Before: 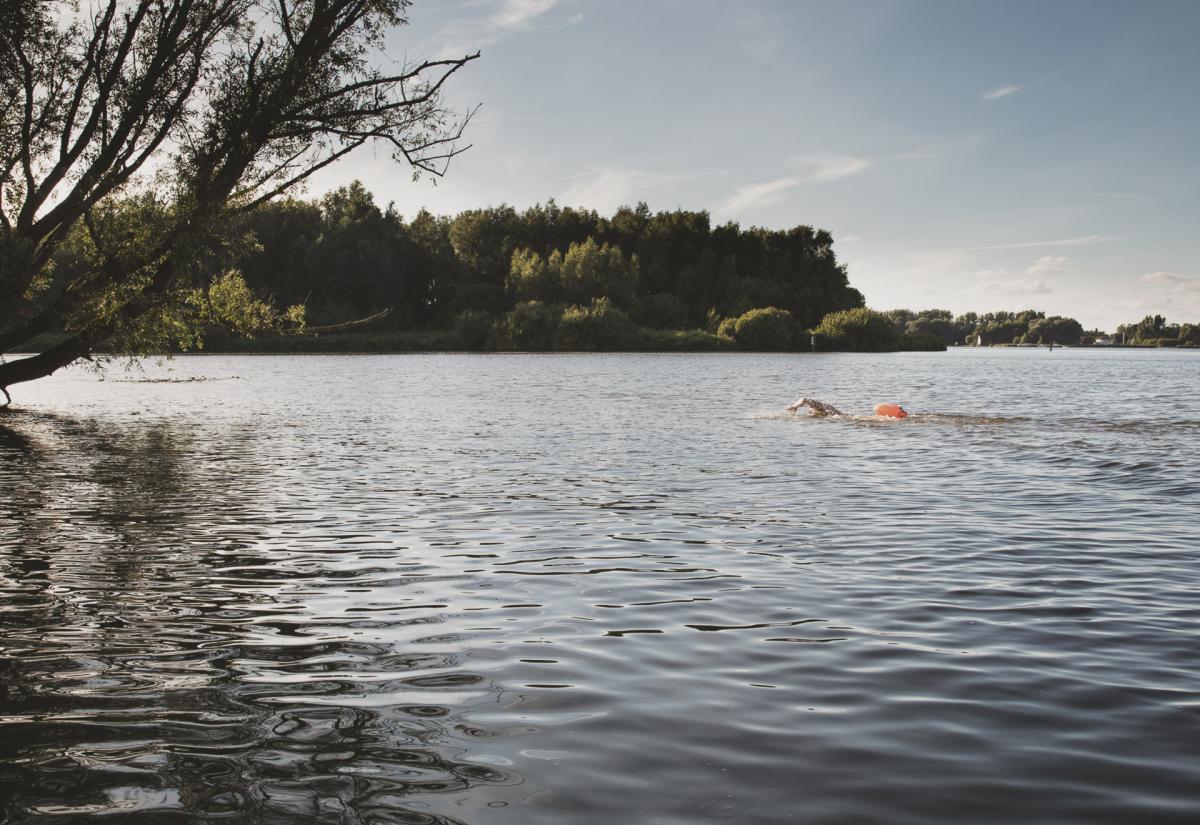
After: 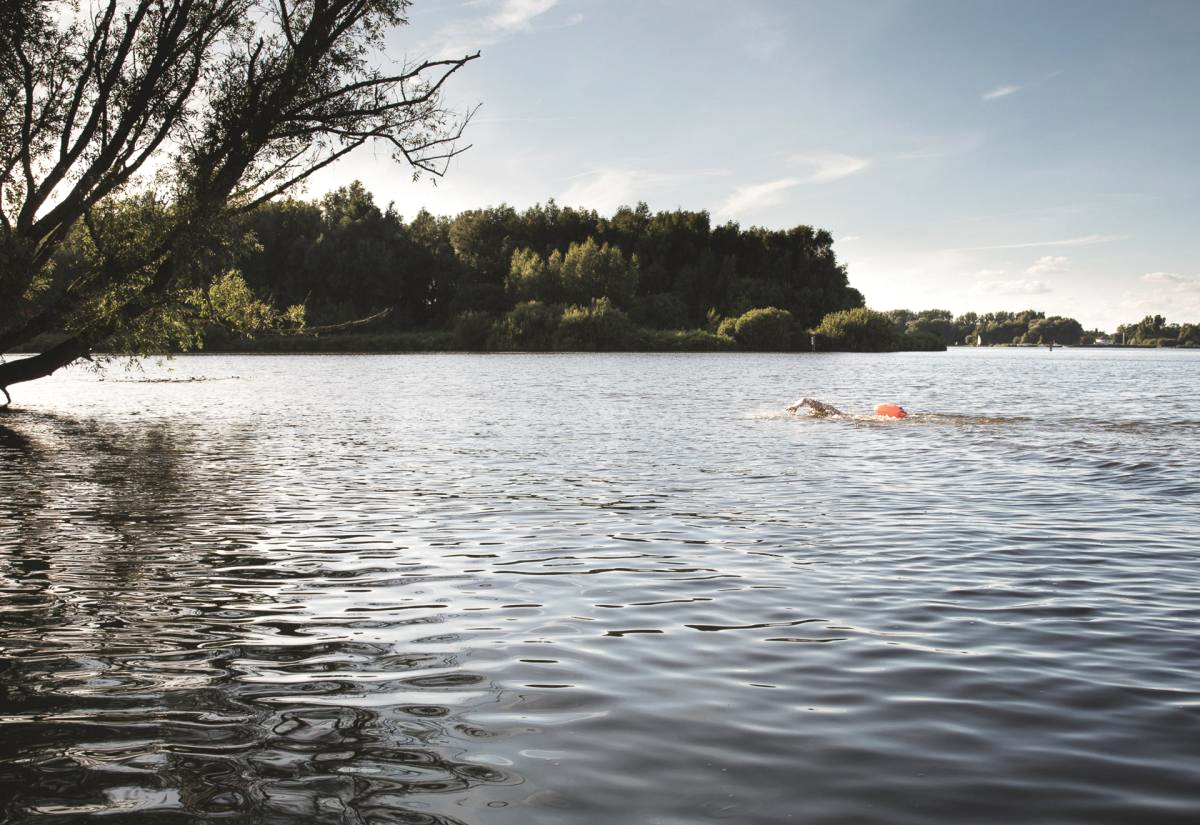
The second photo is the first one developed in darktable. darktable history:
tone equalizer: -8 EV -0.388 EV, -7 EV -0.381 EV, -6 EV -0.307 EV, -5 EV -0.243 EV, -3 EV 0.19 EV, -2 EV 0.329 EV, -1 EV 0.392 EV, +0 EV 0.432 EV
